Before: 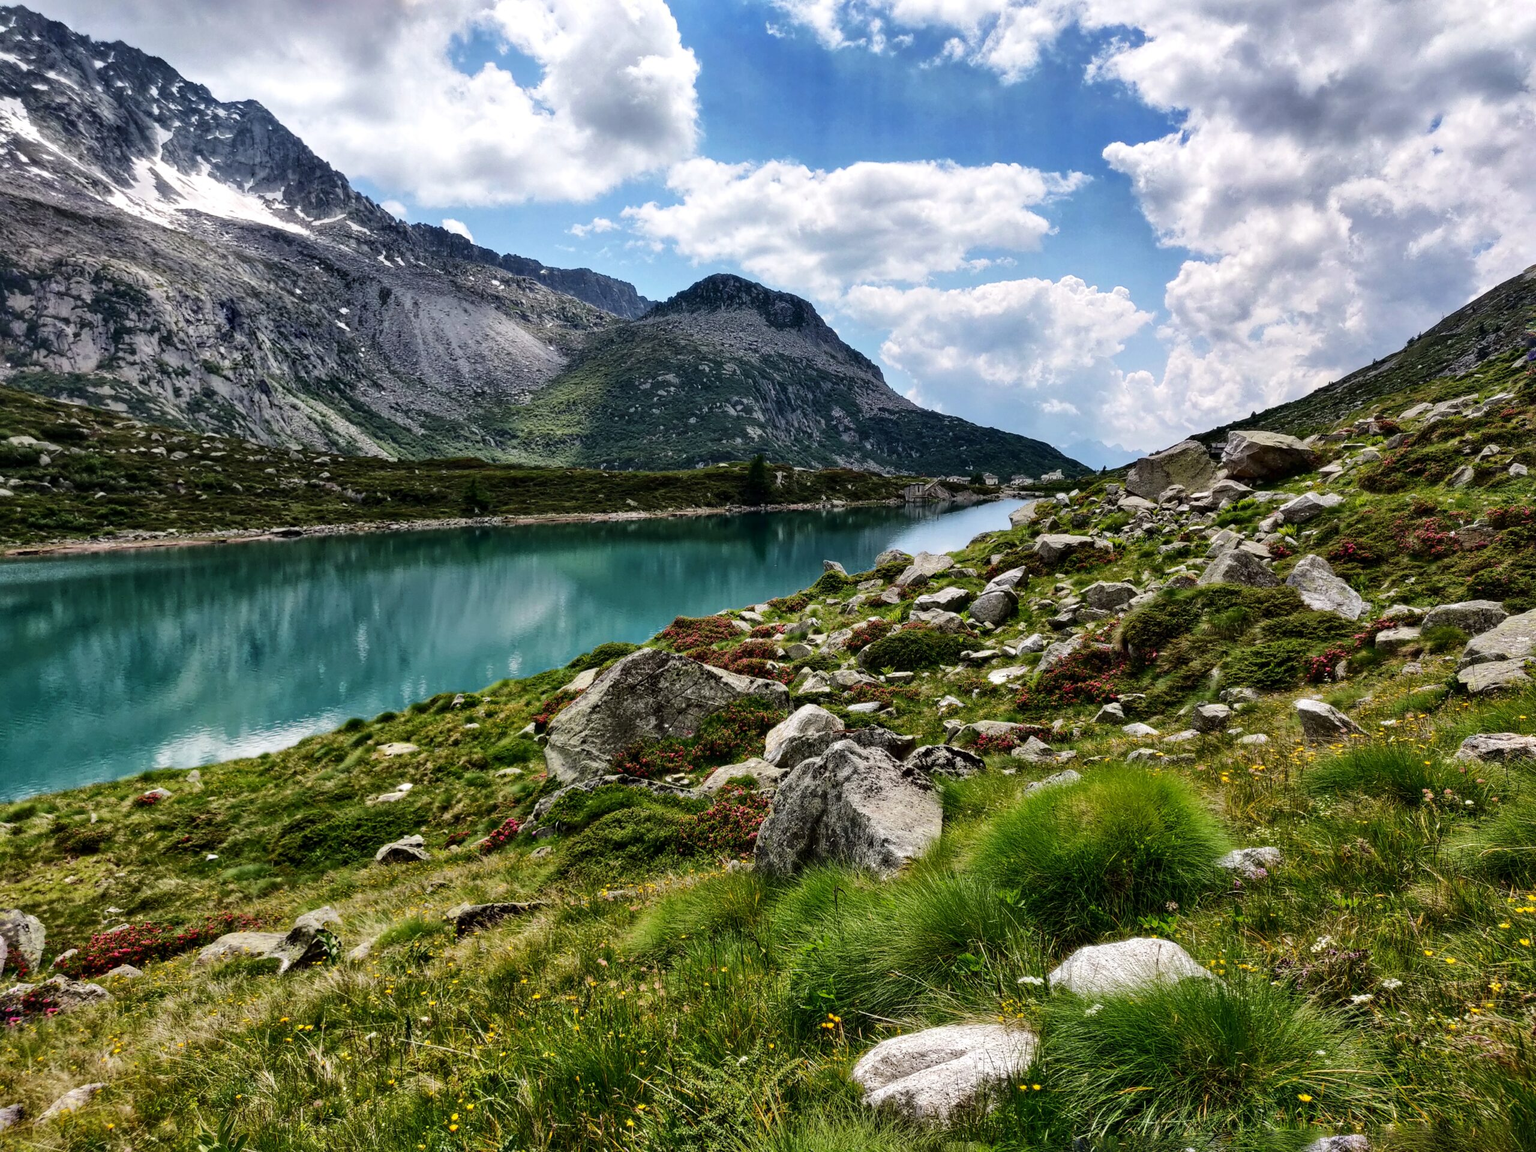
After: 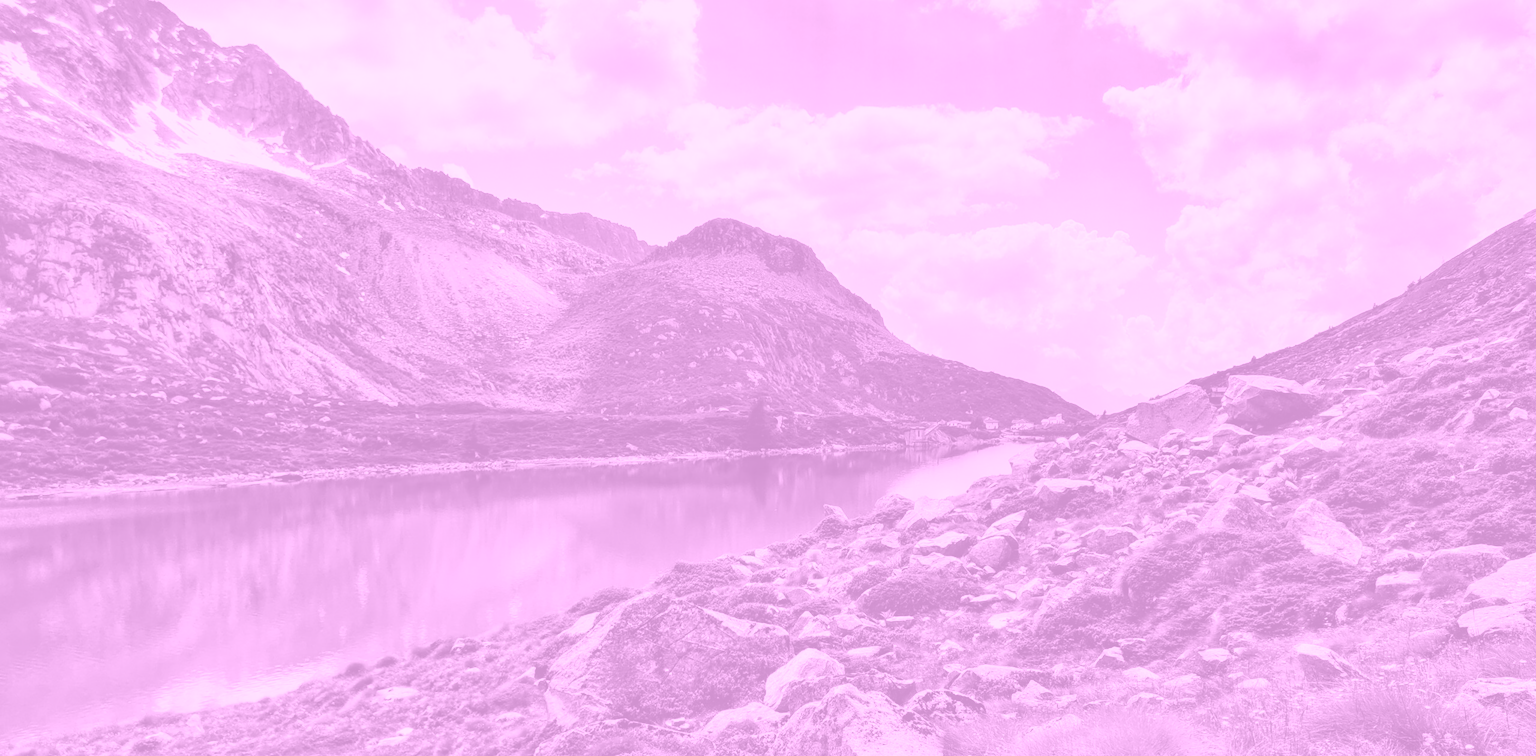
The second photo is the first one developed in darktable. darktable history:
crop and rotate: top 4.848%, bottom 29.503%
colorize: hue 331.2°, saturation 75%, source mix 30.28%, lightness 70.52%, version 1
